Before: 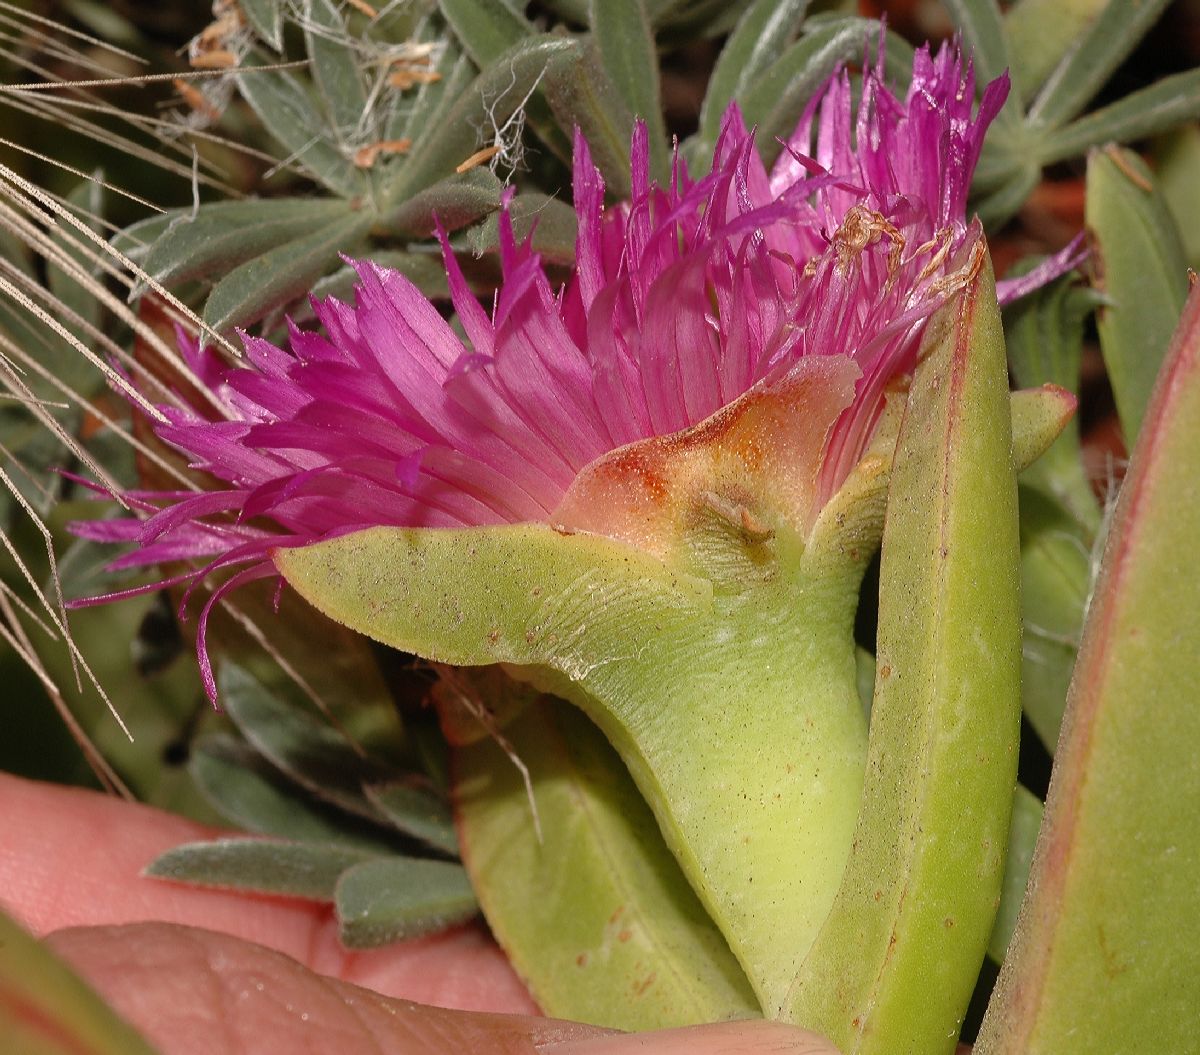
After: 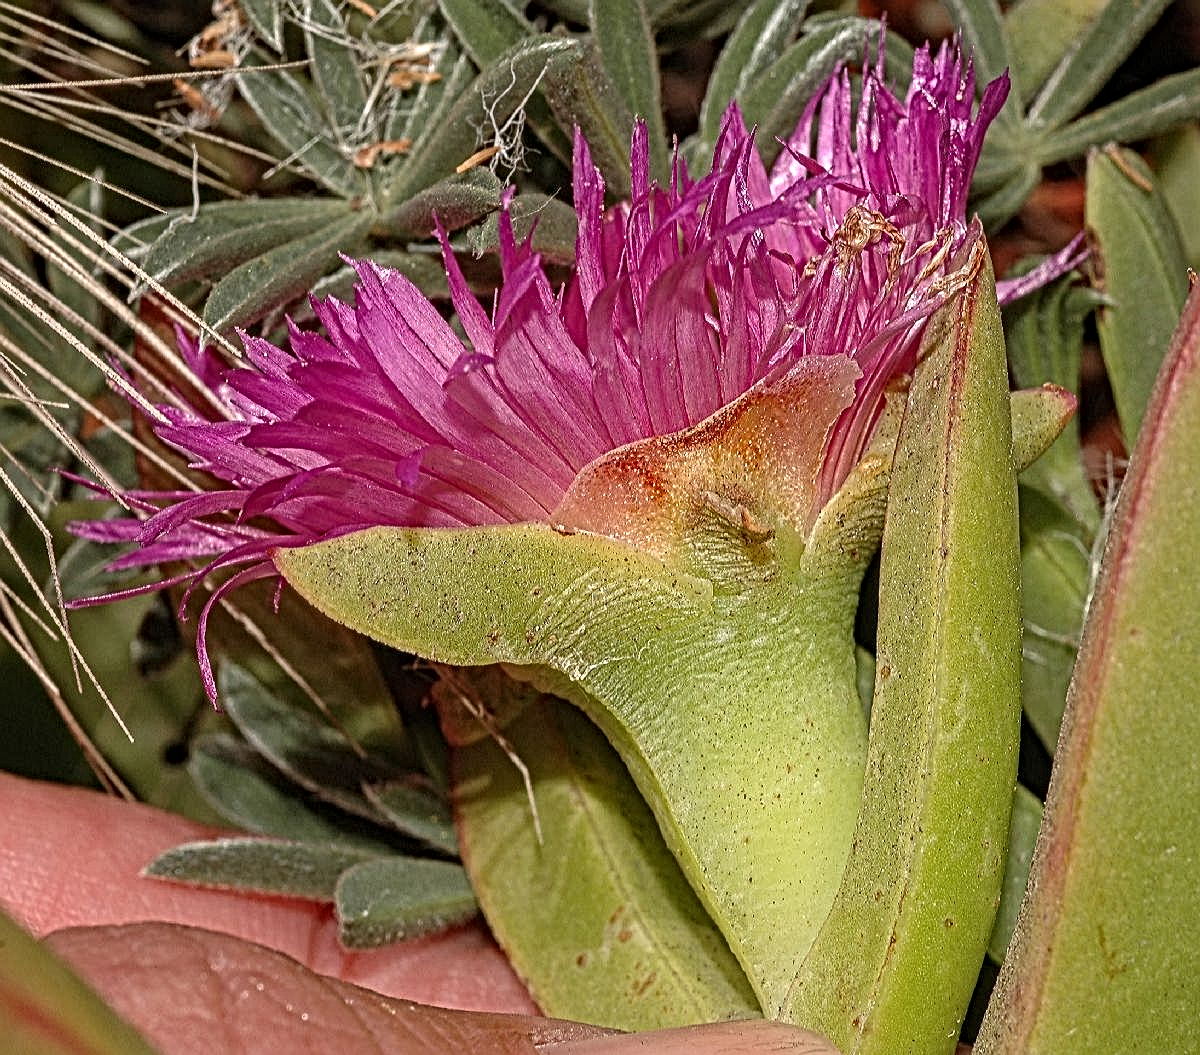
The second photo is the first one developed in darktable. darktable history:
local contrast: mode bilateral grid, contrast 20, coarseness 4, detail 299%, midtone range 0.2
